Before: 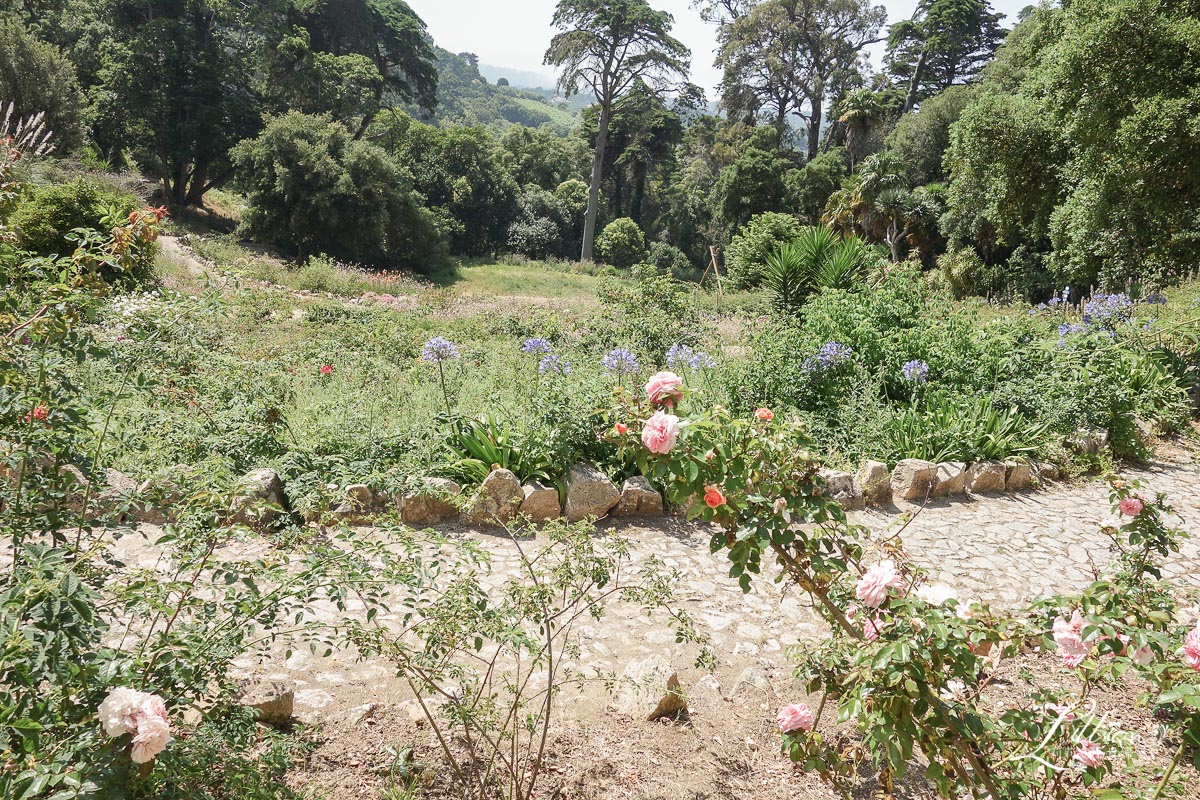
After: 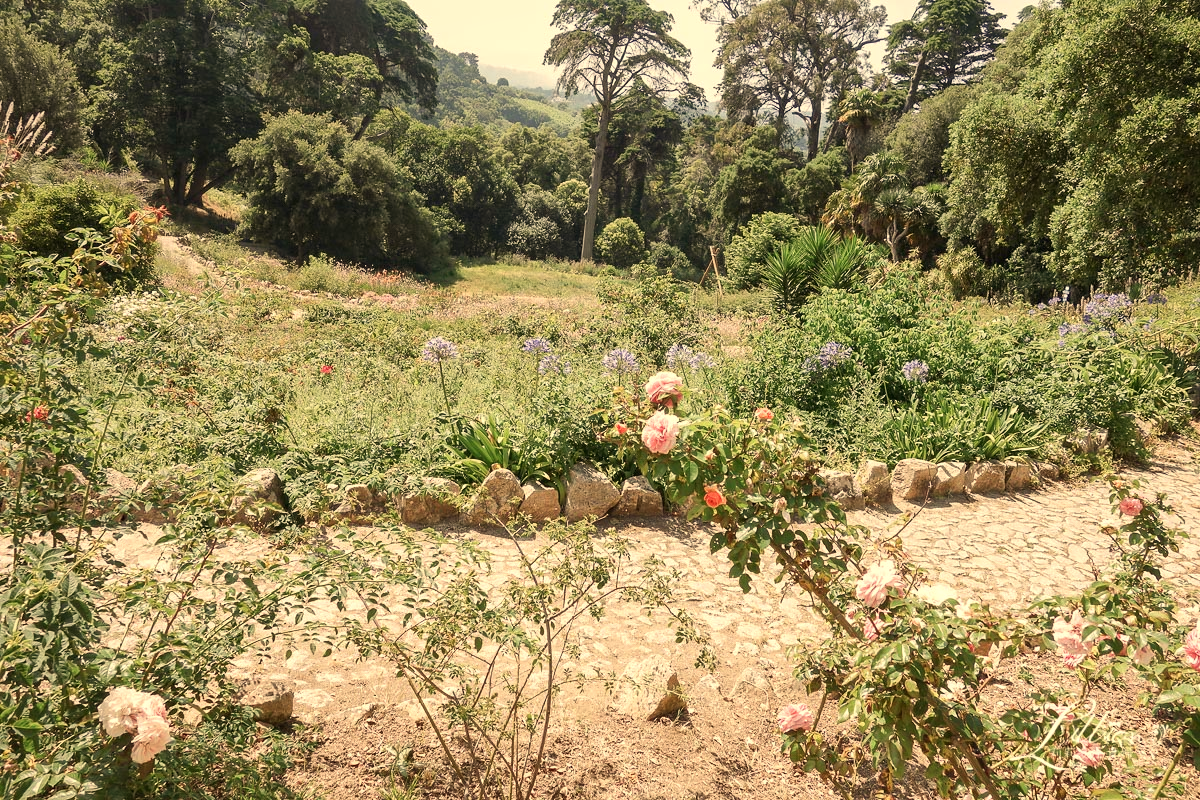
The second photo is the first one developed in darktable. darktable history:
local contrast: mode bilateral grid, contrast 20, coarseness 50, detail 120%, midtone range 0.2
white balance: red 1.123, blue 0.83
